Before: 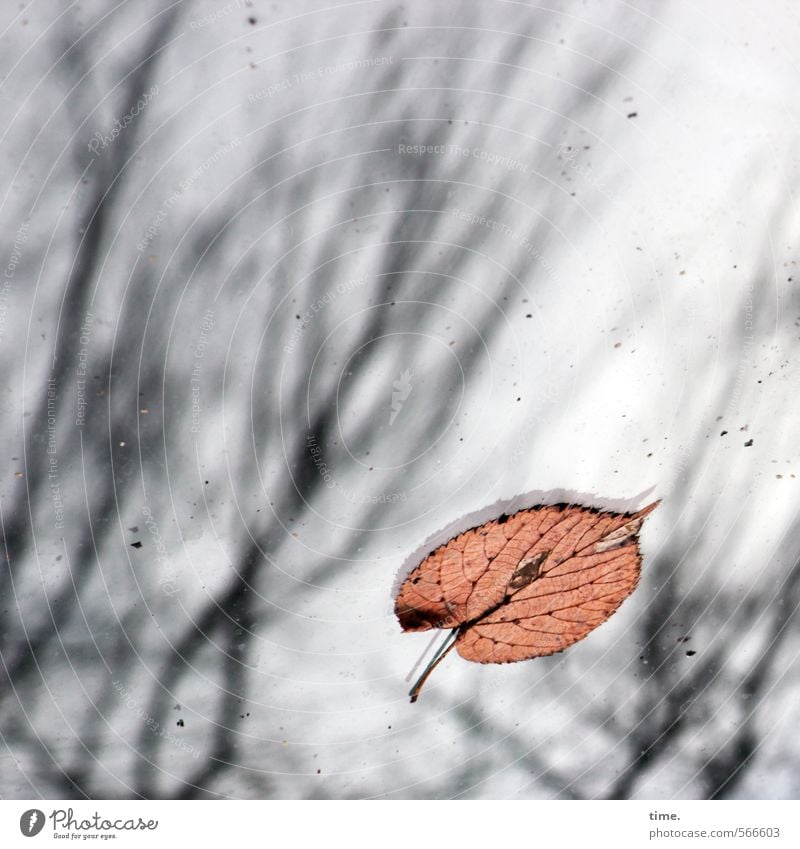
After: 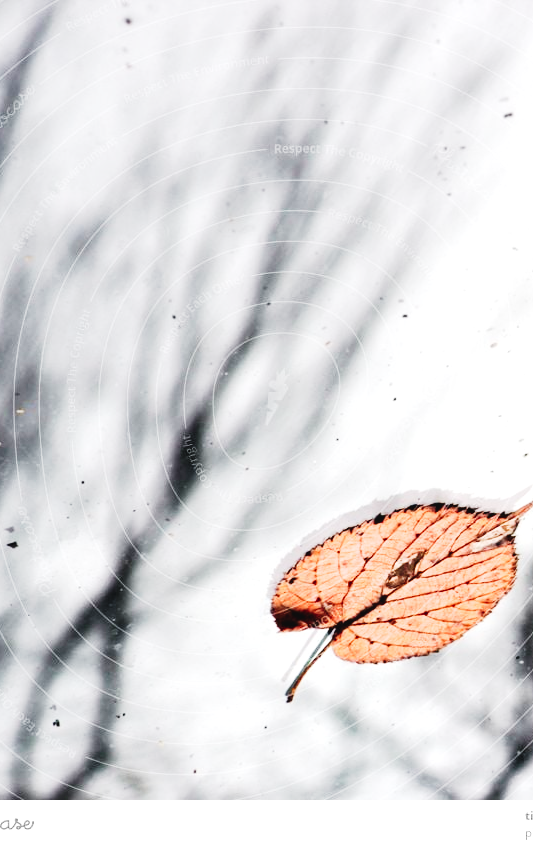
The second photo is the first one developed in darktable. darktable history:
tone curve: curves: ch0 [(0, 0.036) (0.037, 0.042) (0.184, 0.146) (0.438, 0.521) (0.54, 0.668) (0.698, 0.835) (0.856, 0.92) (1, 0.98)]; ch1 [(0, 0) (0.393, 0.415) (0.447, 0.448) (0.482, 0.459) (0.509, 0.496) (0.527, 0.525) (0.571, 0.602) (0.619, 0.671) (0.715, 0.729) (1, 1)]; ch2 [(0, 0) (0.369, 0.388) (0.449, 0.454) (0.499, 0.5) (0.521, 0.517) (0.53, 0.544) (0.561, 0.607) (0.674, 0.735) (1, 1)], preserve colors none
crop and rotate: left 15.575%, right 17.728%
exposure: exposure 0.491 EV, compensate highlight preservation false
